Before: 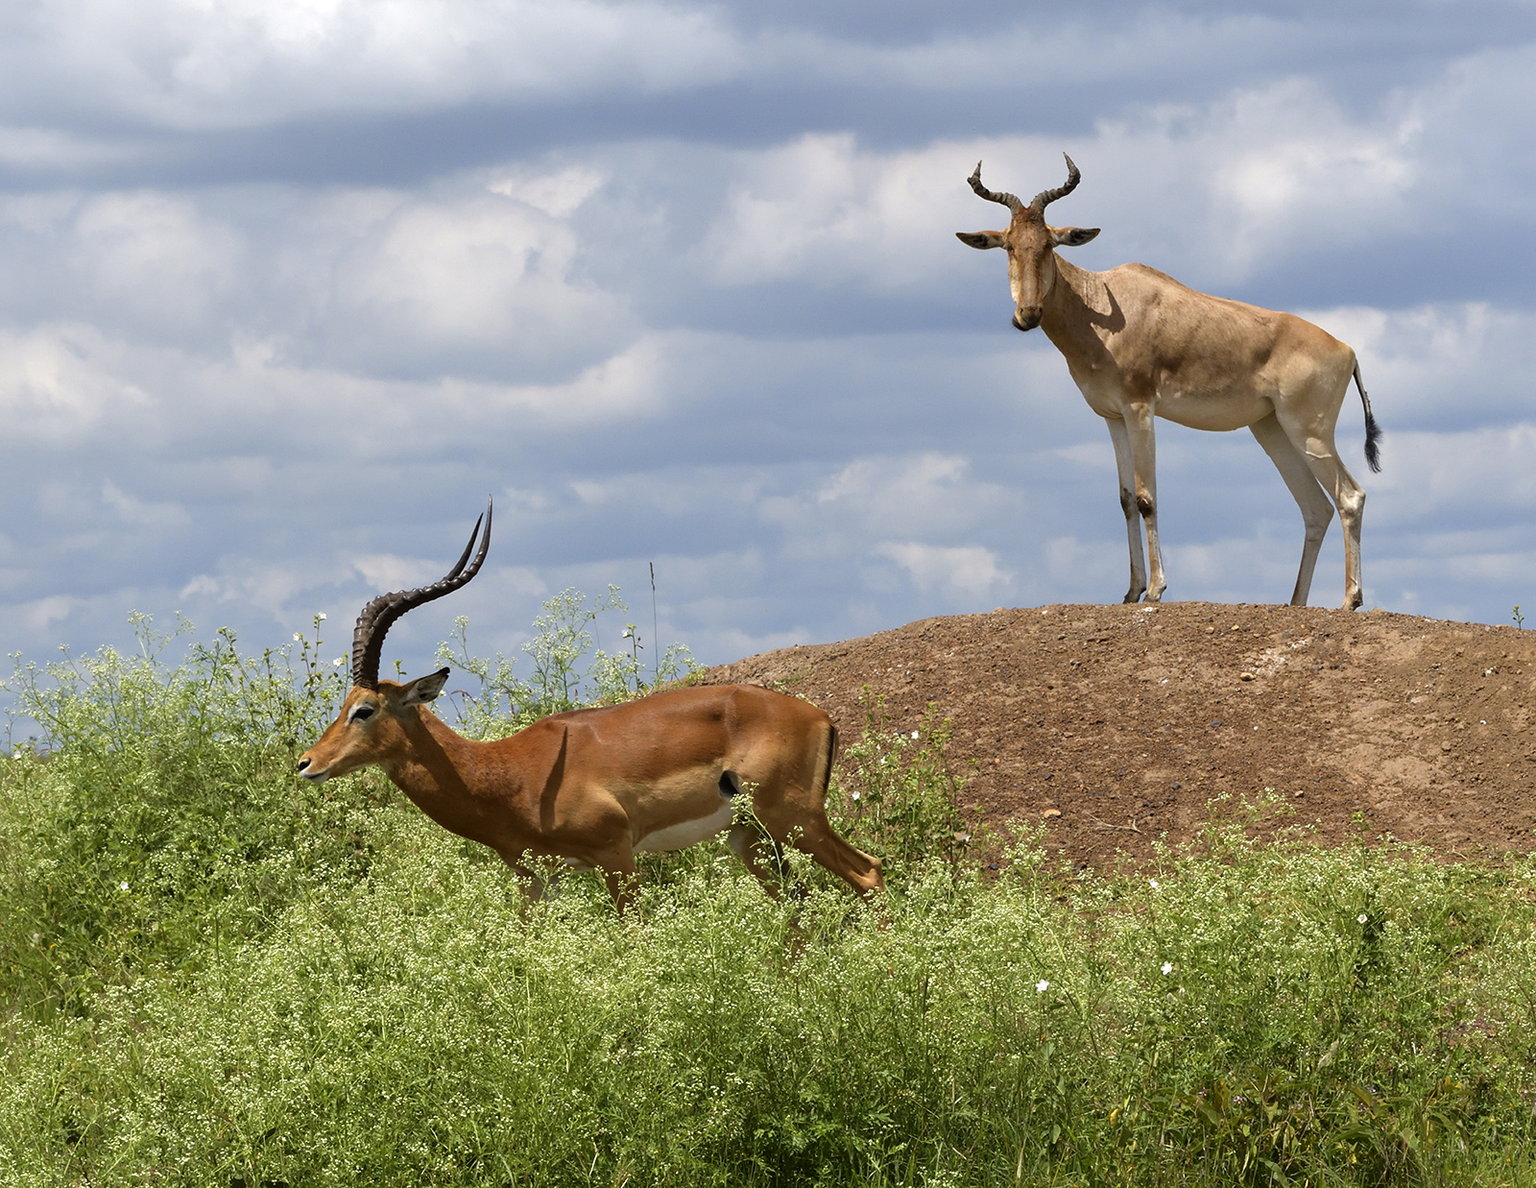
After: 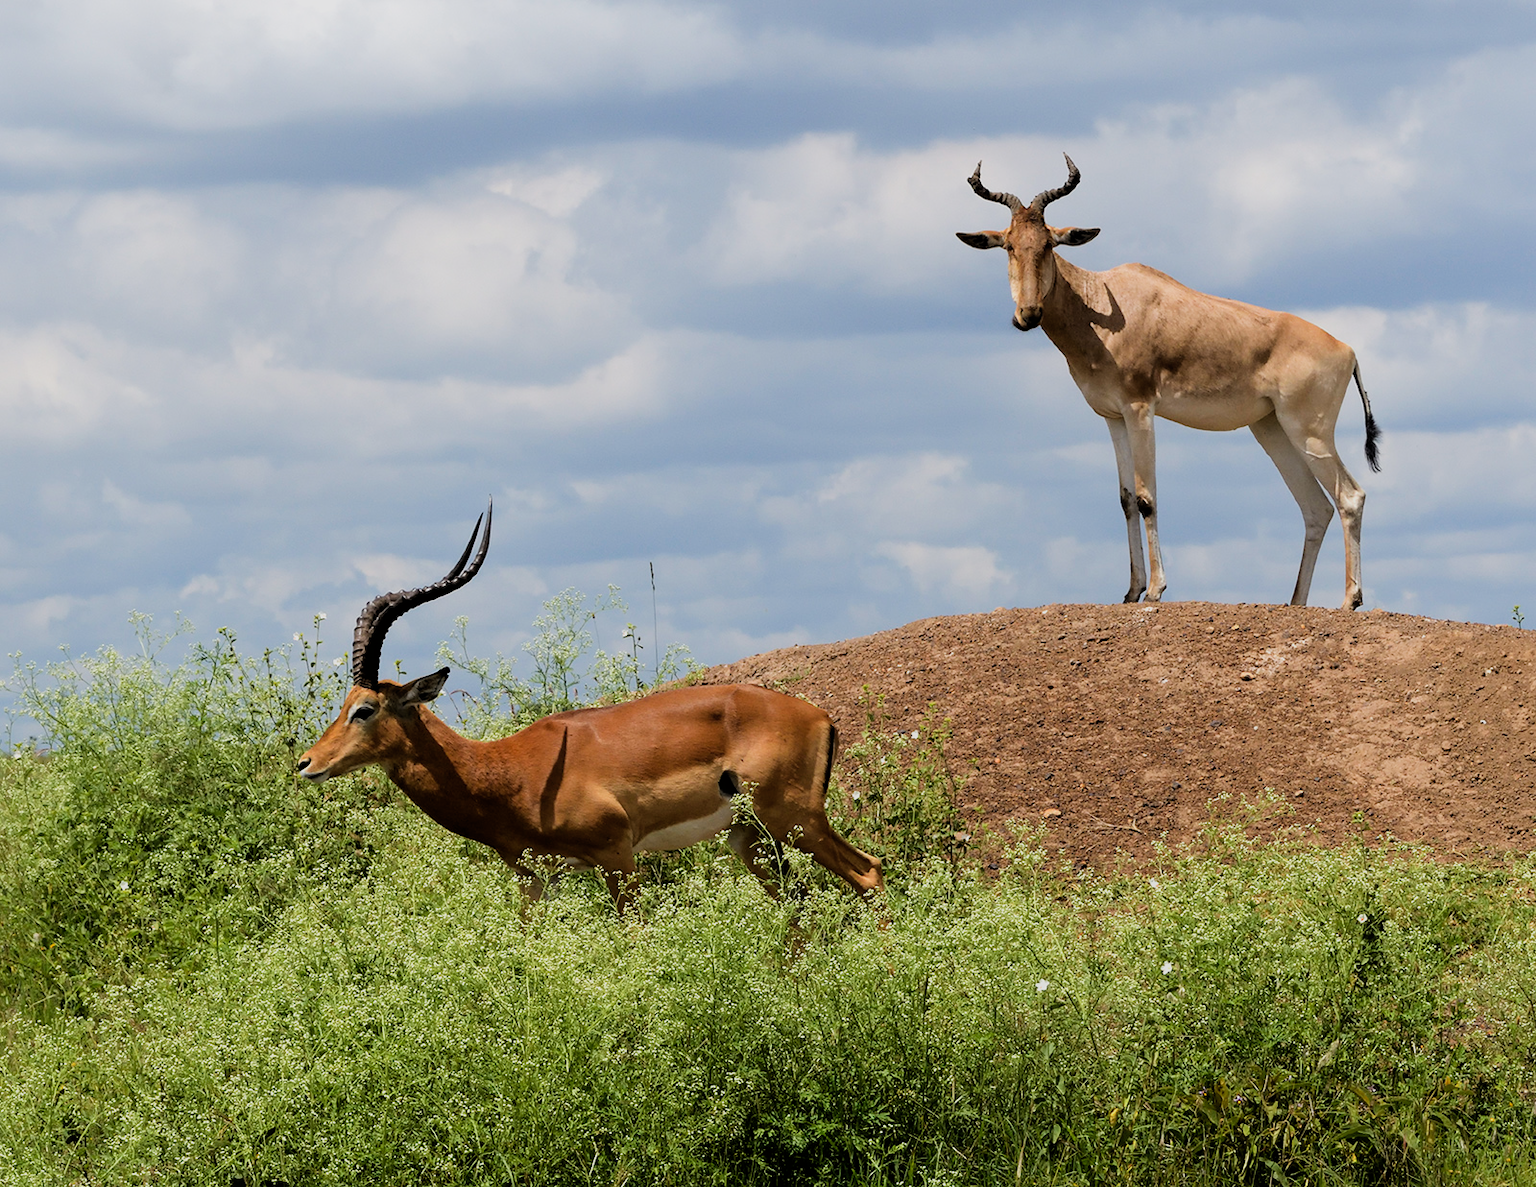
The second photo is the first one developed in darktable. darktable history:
filmic rgb: black relative exposure -5 EV, hardness 2.88, contrast 1.3, highlights saturation mix -30%
contrast equalizer: octaves 7, y [[0.6 ×6], [0.55 ×6], [0 ×6], [0 ×6], [0 ×6]], mix -0.3
